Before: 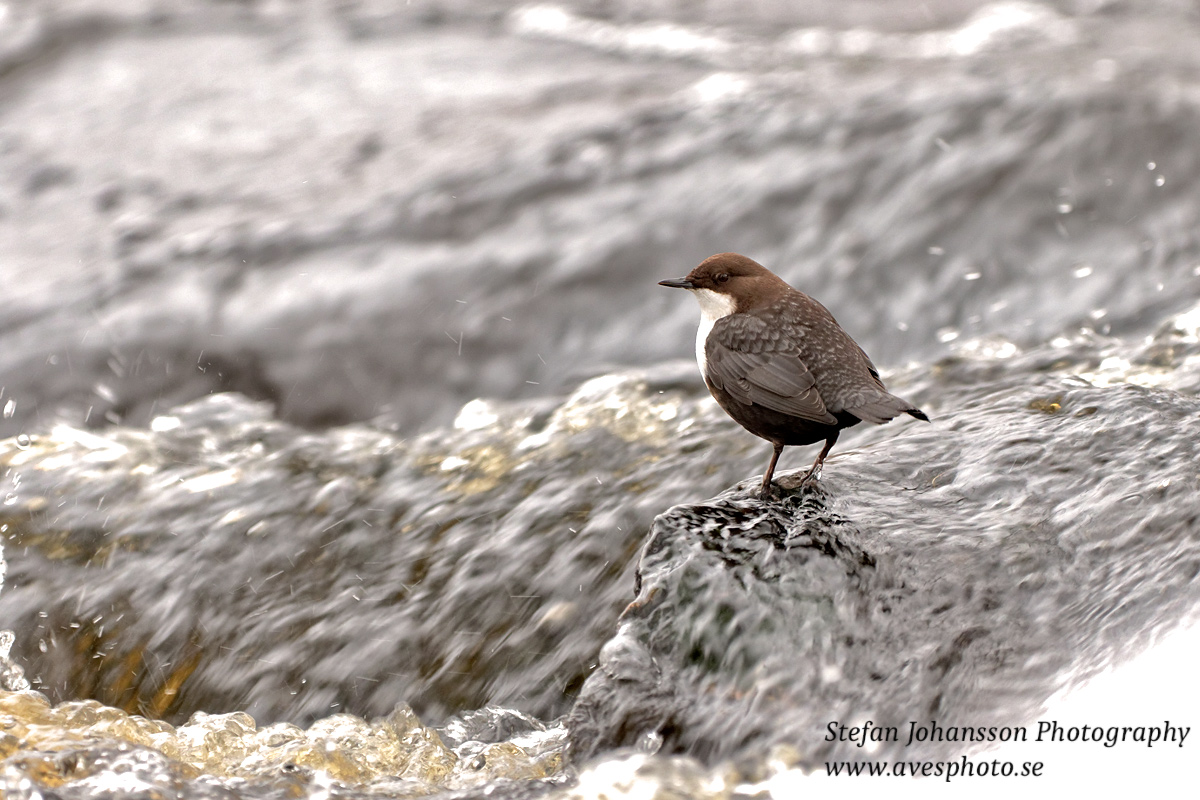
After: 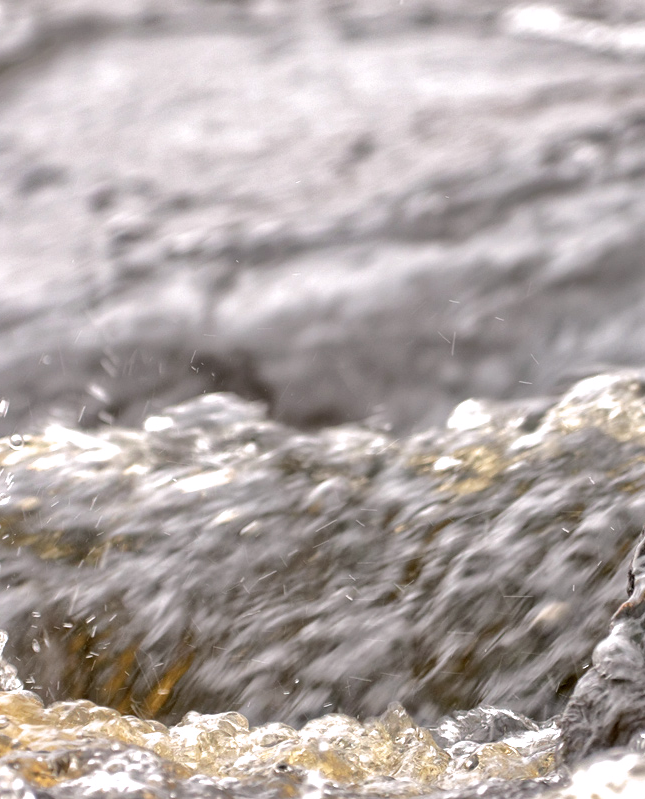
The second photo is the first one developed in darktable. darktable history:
crop: left 0.587%, right 45.588%, bottom 0.086%
white balance: red 1.004, blue 1.024
